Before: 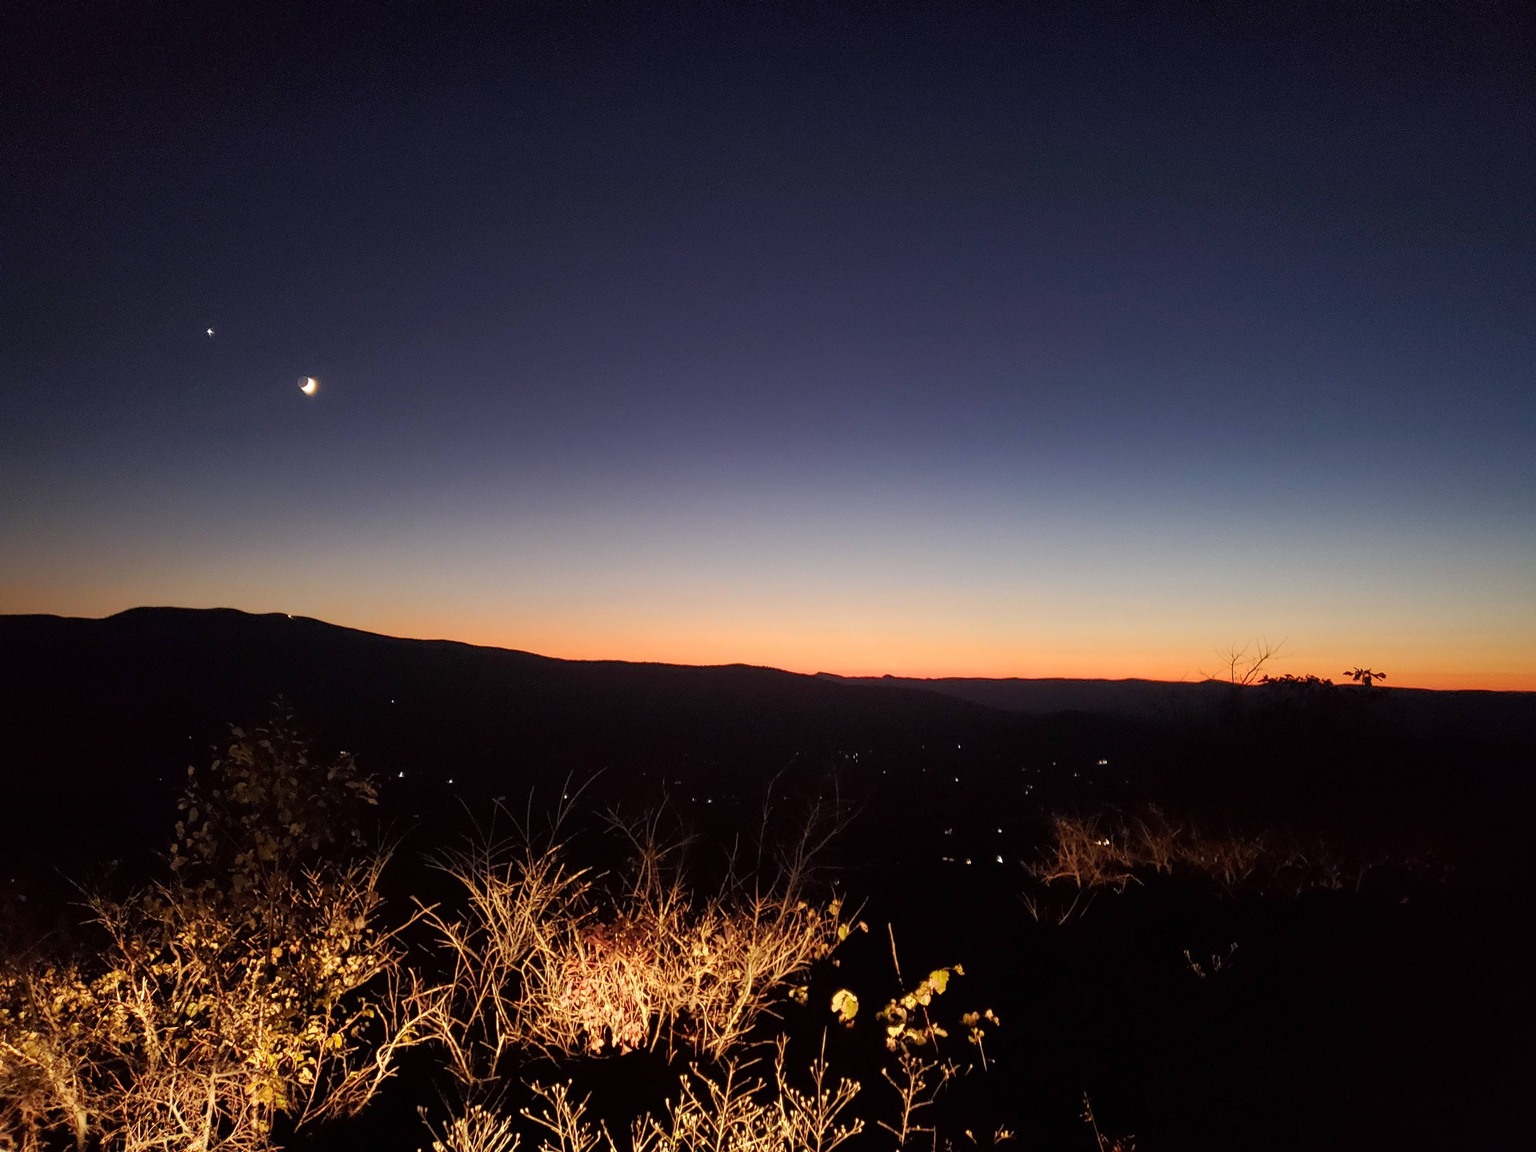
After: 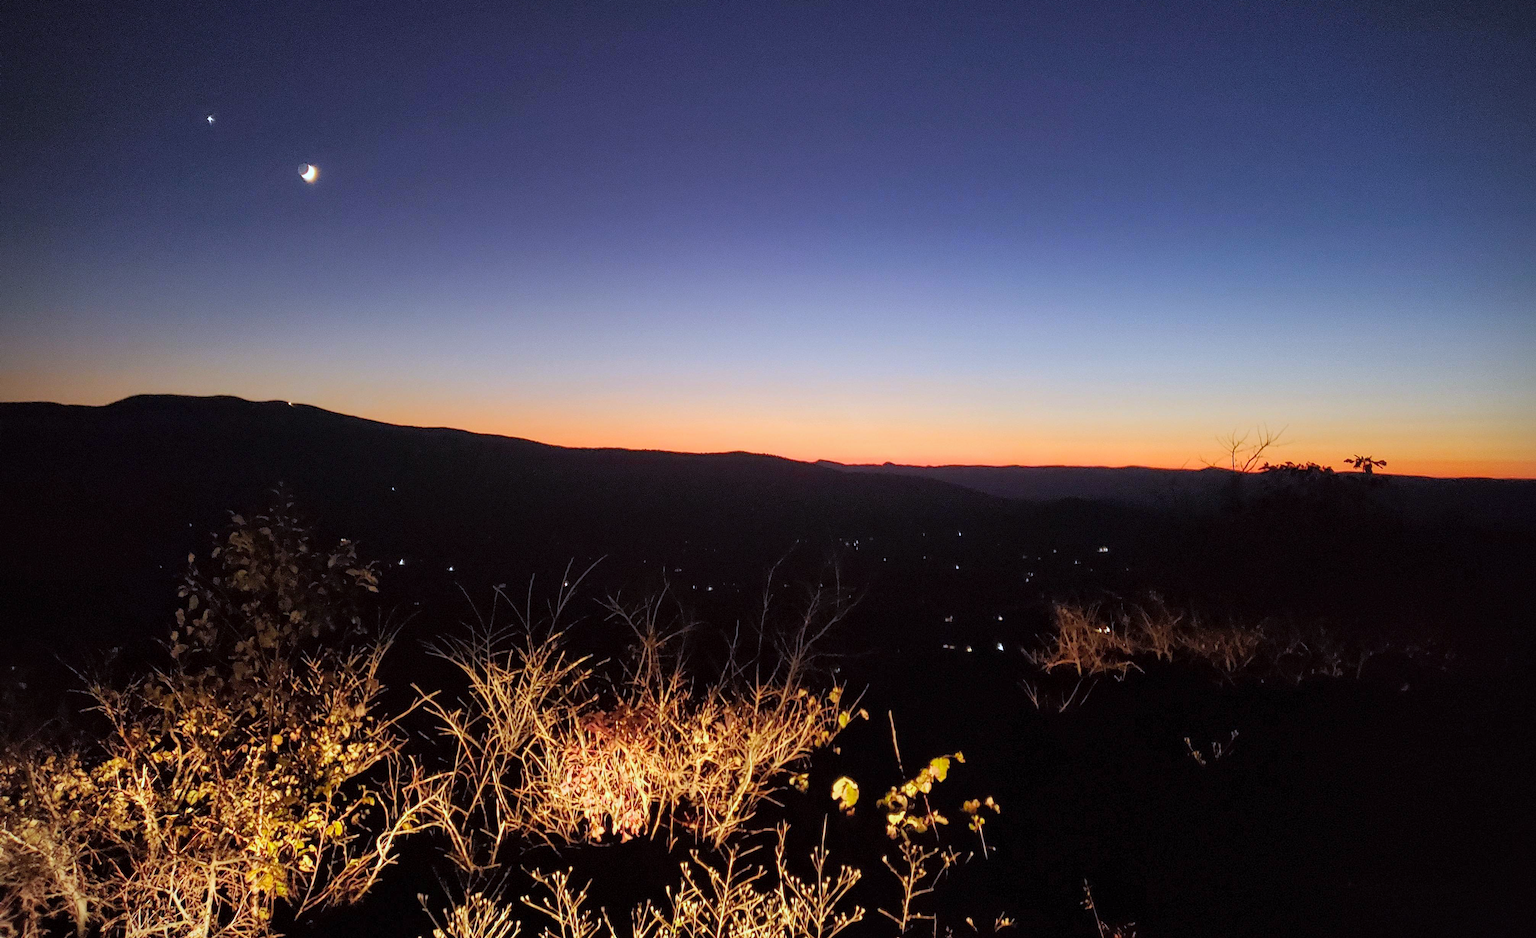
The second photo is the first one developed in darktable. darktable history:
crop and rotate: top 18.507%
local contrast: mode bilateral grid, contrast 20, coarseness 50, detail 120%, midtone range 0.2
contrast brightness saturation: brightness 0.09, saturation 0.19
vignetting: fall-off start 91.19%
white balance: red 0.926, green 1.003, blue 1.133
